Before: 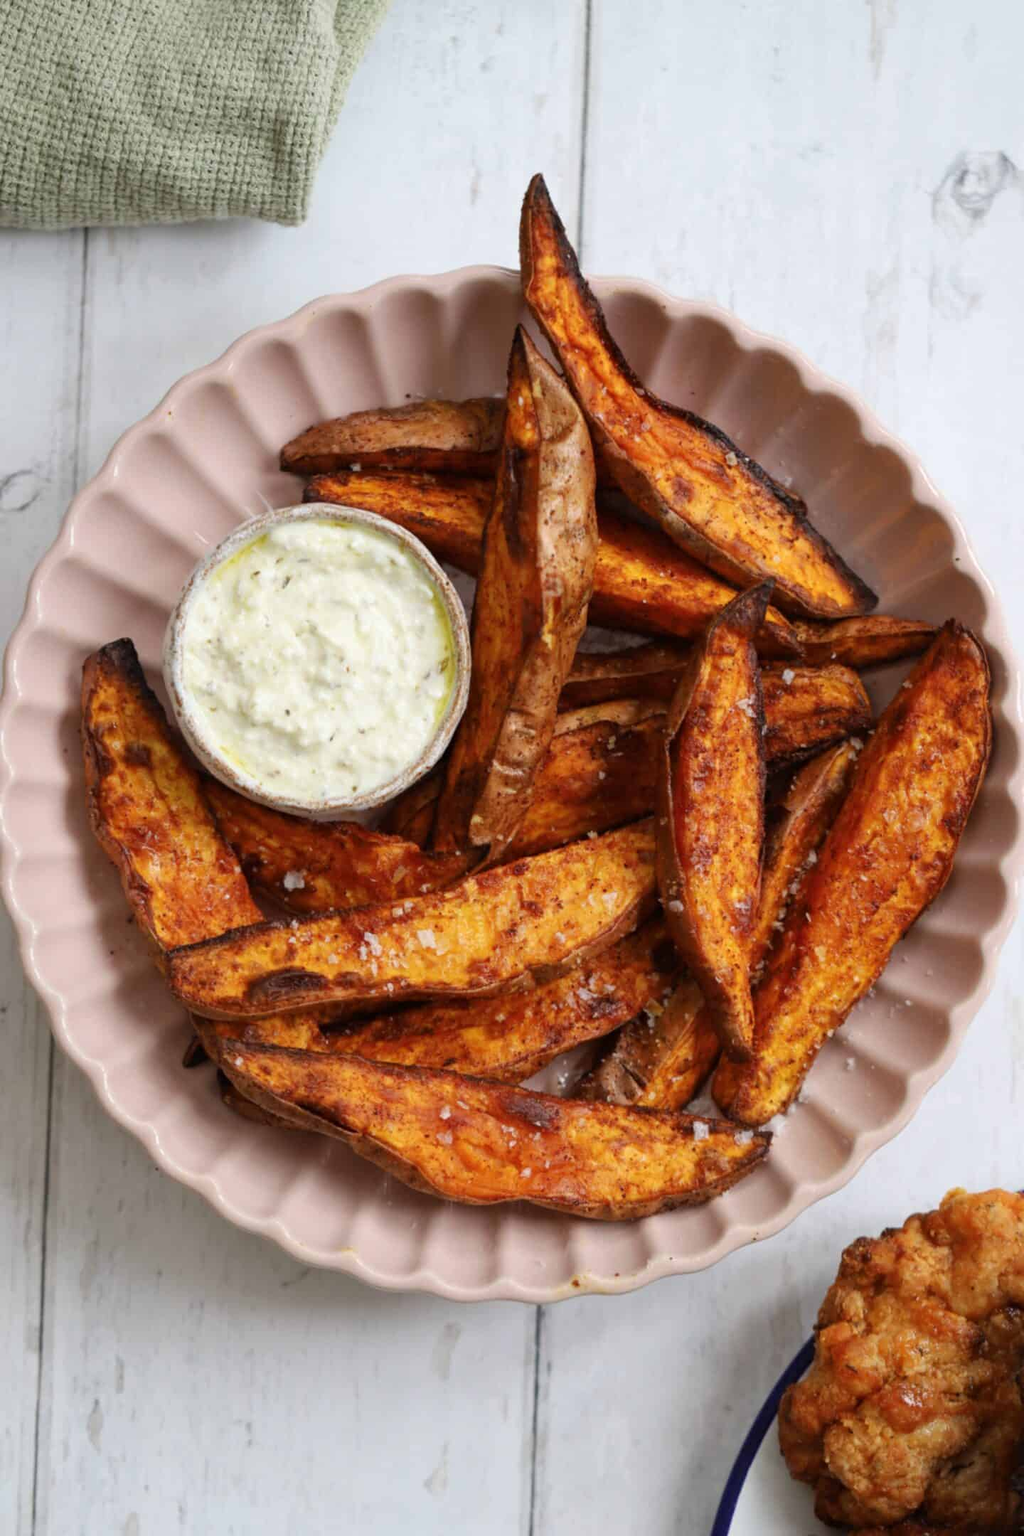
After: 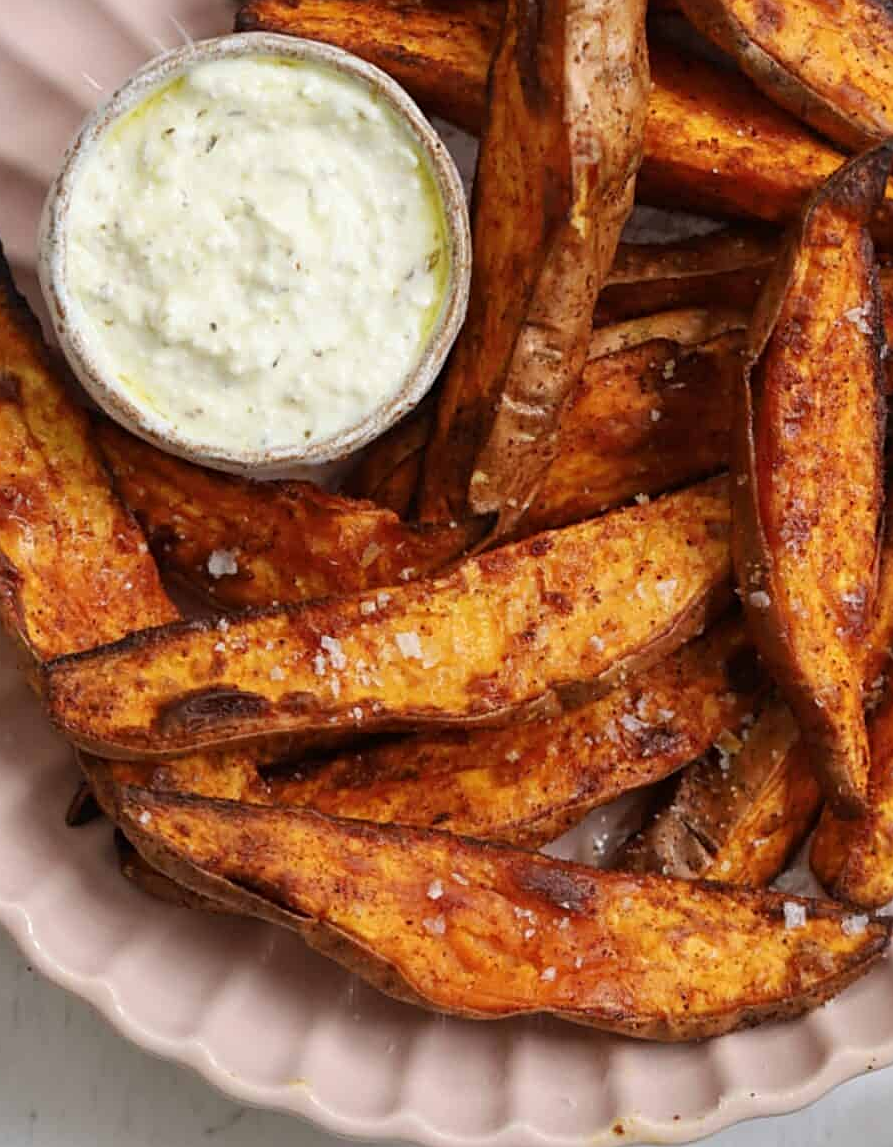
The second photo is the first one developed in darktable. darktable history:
crop: left 13.312%, top 31.28%, right 24.627%, bottom 15.582%
sharpen: on, module defaults
